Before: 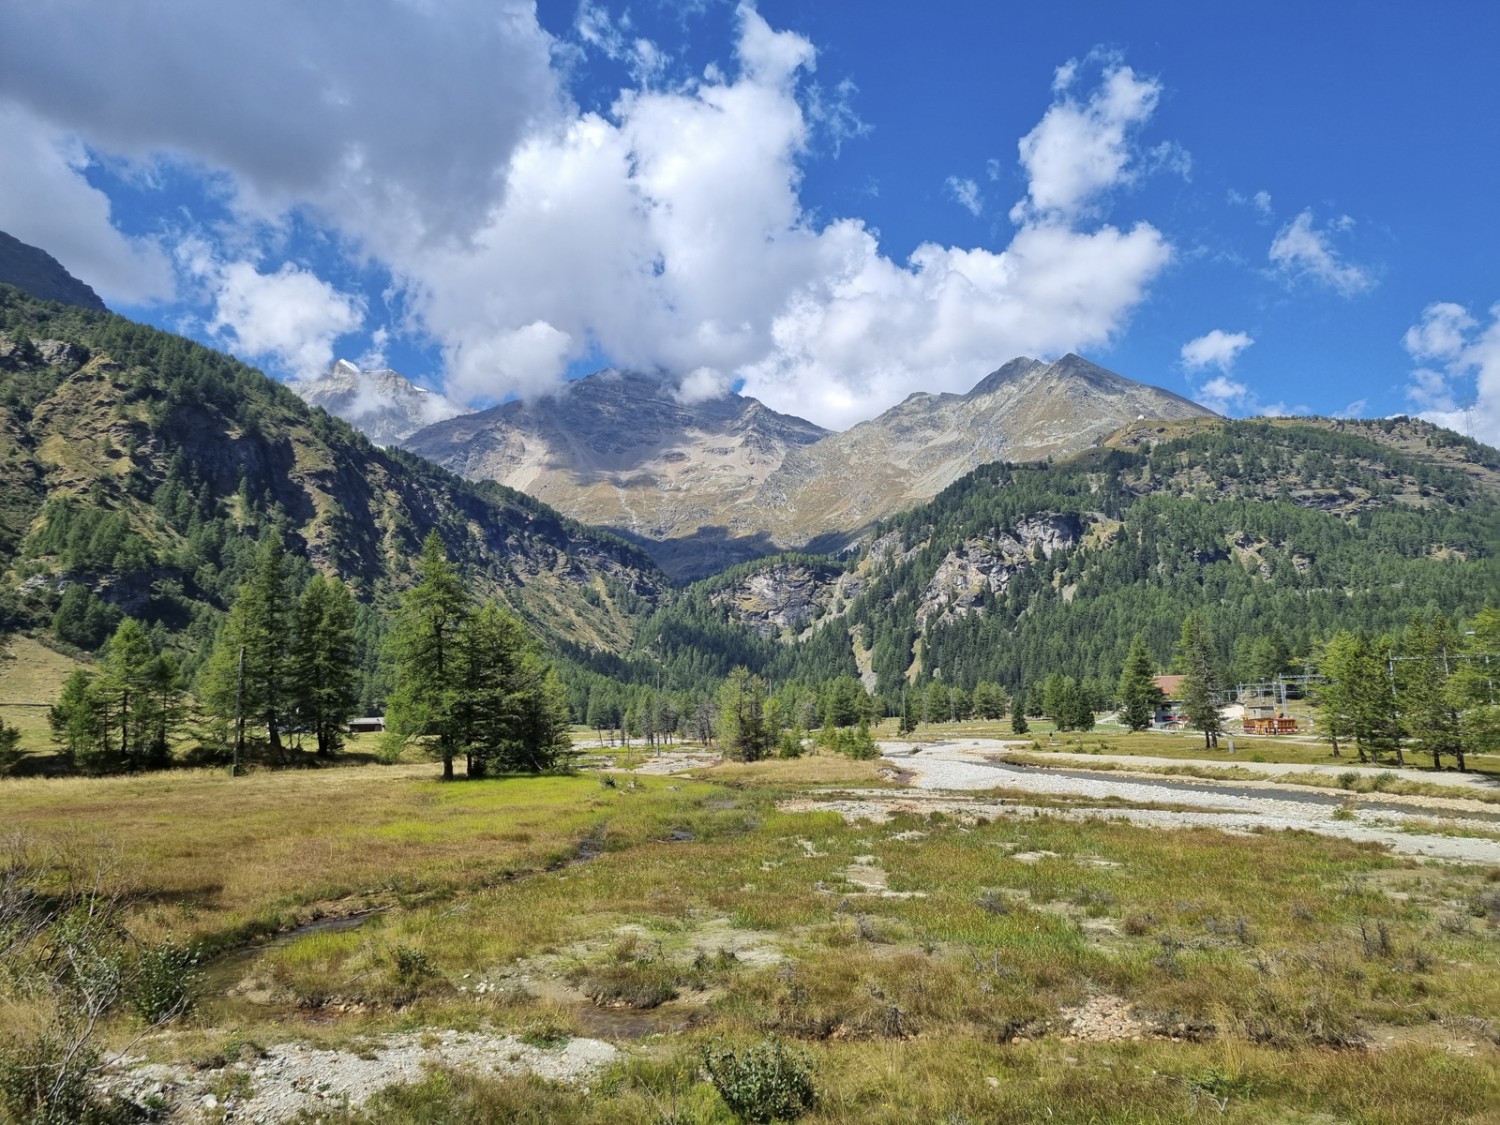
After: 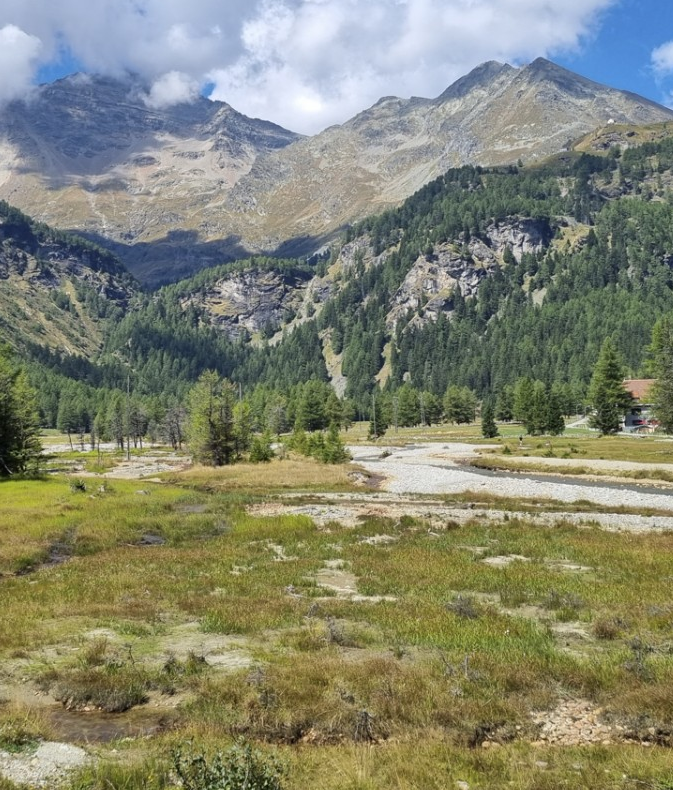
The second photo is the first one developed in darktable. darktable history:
crop: left 35.353%, top 26.331%, right 19.744%, bottom 3.393%
